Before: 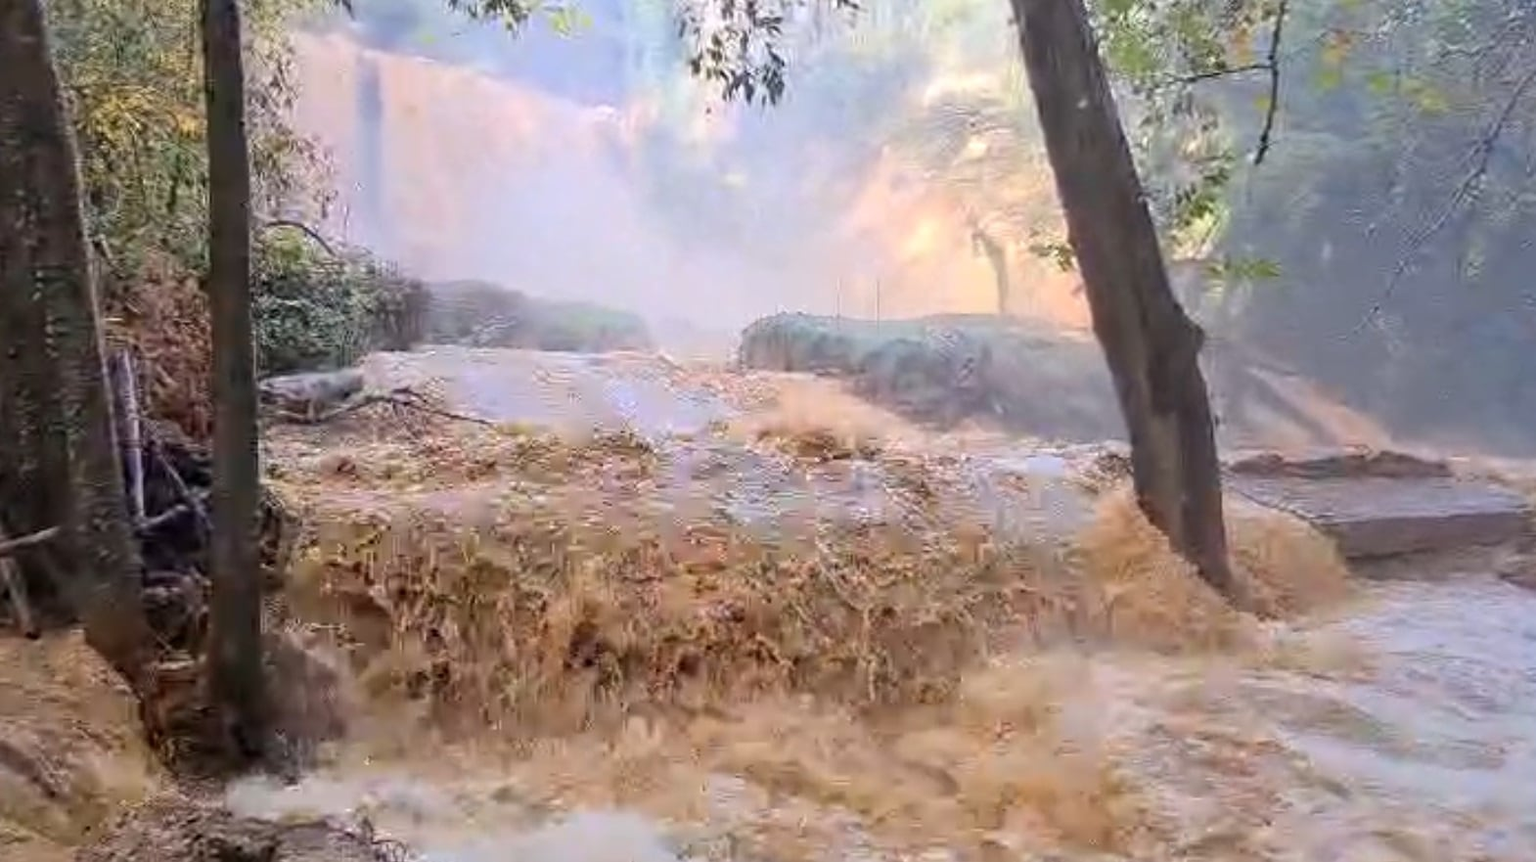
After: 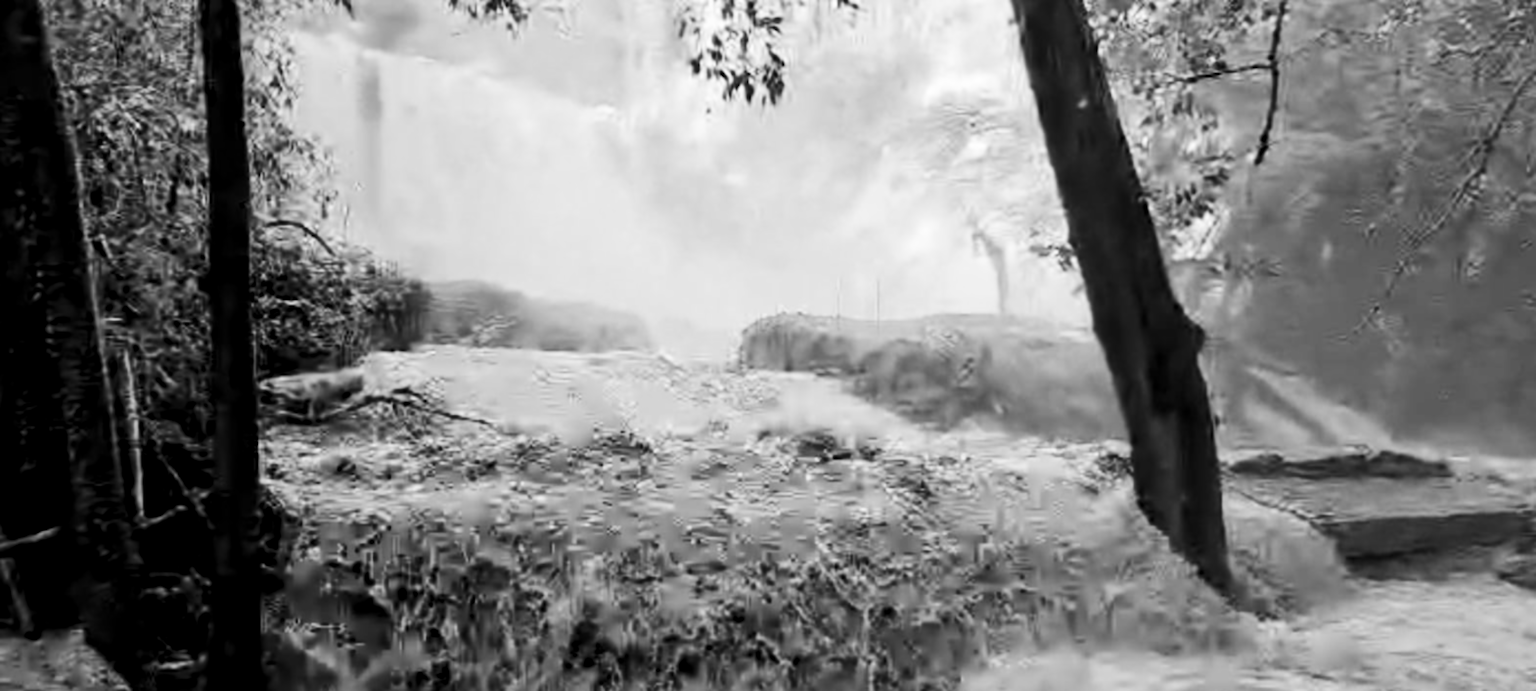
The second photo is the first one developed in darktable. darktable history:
crop: bottom 19.644%
lowpass: radius 0.76, contrast 1.56, saturation 0, unbound 0
levels: levels [0.116, 0.574, 1]
